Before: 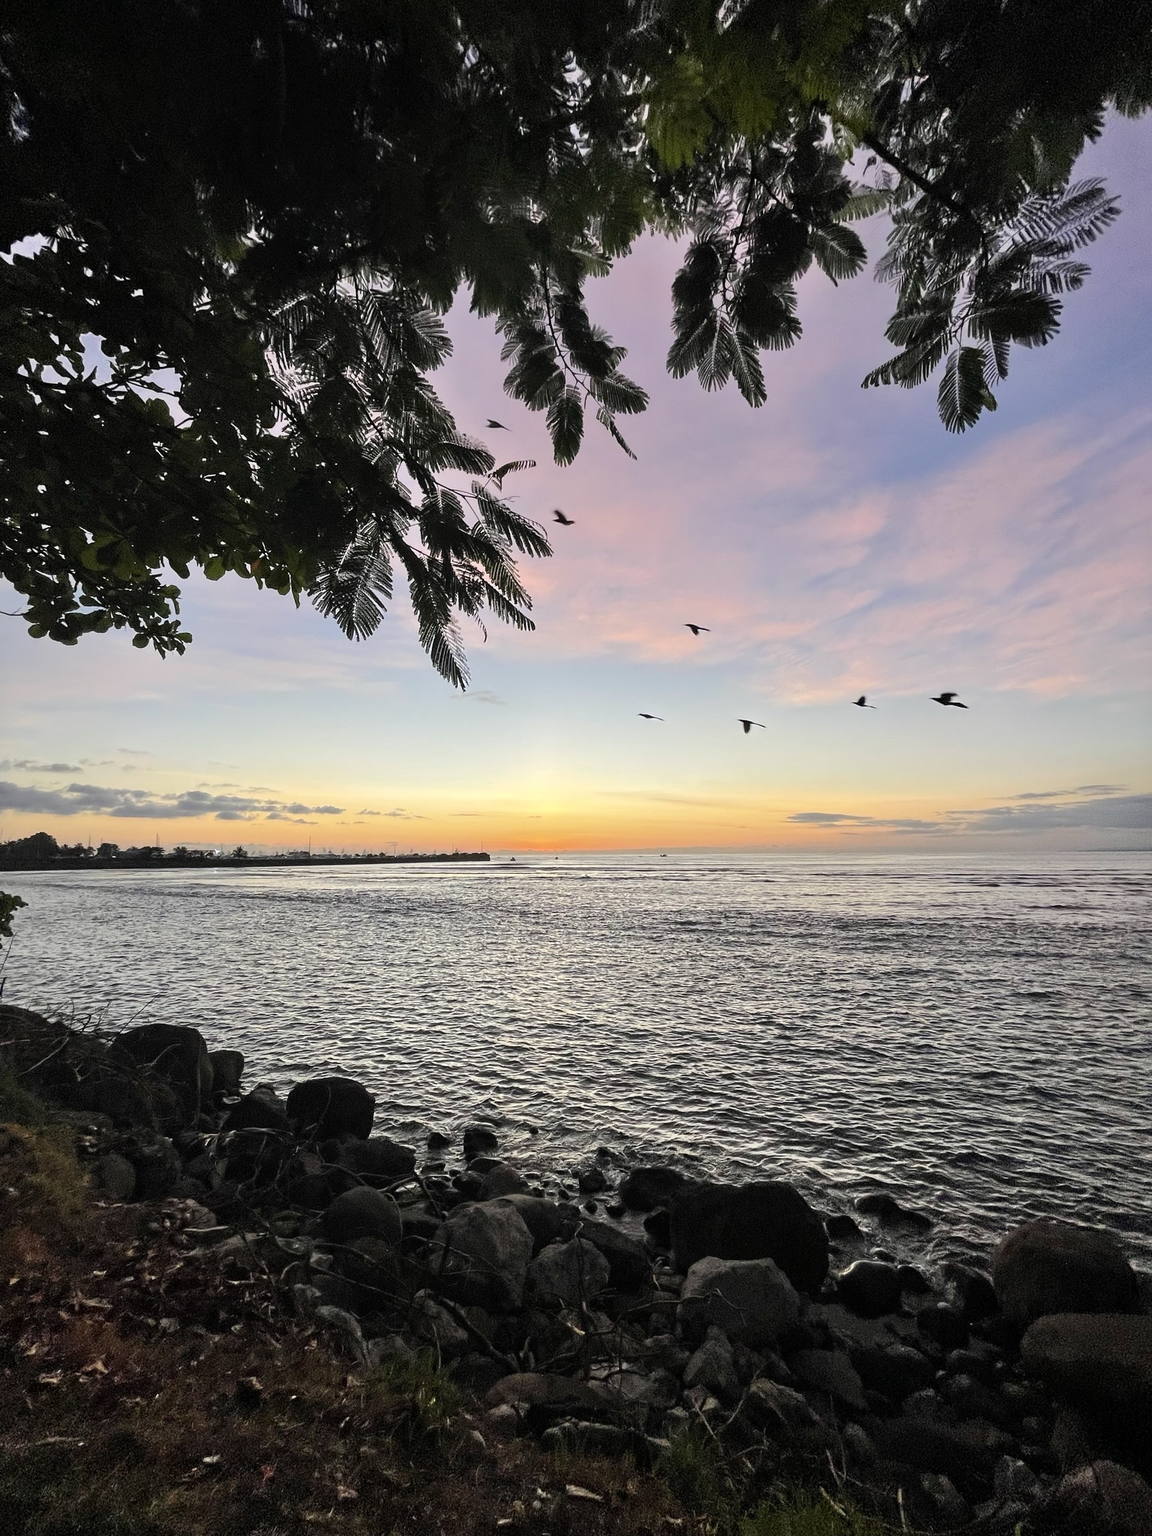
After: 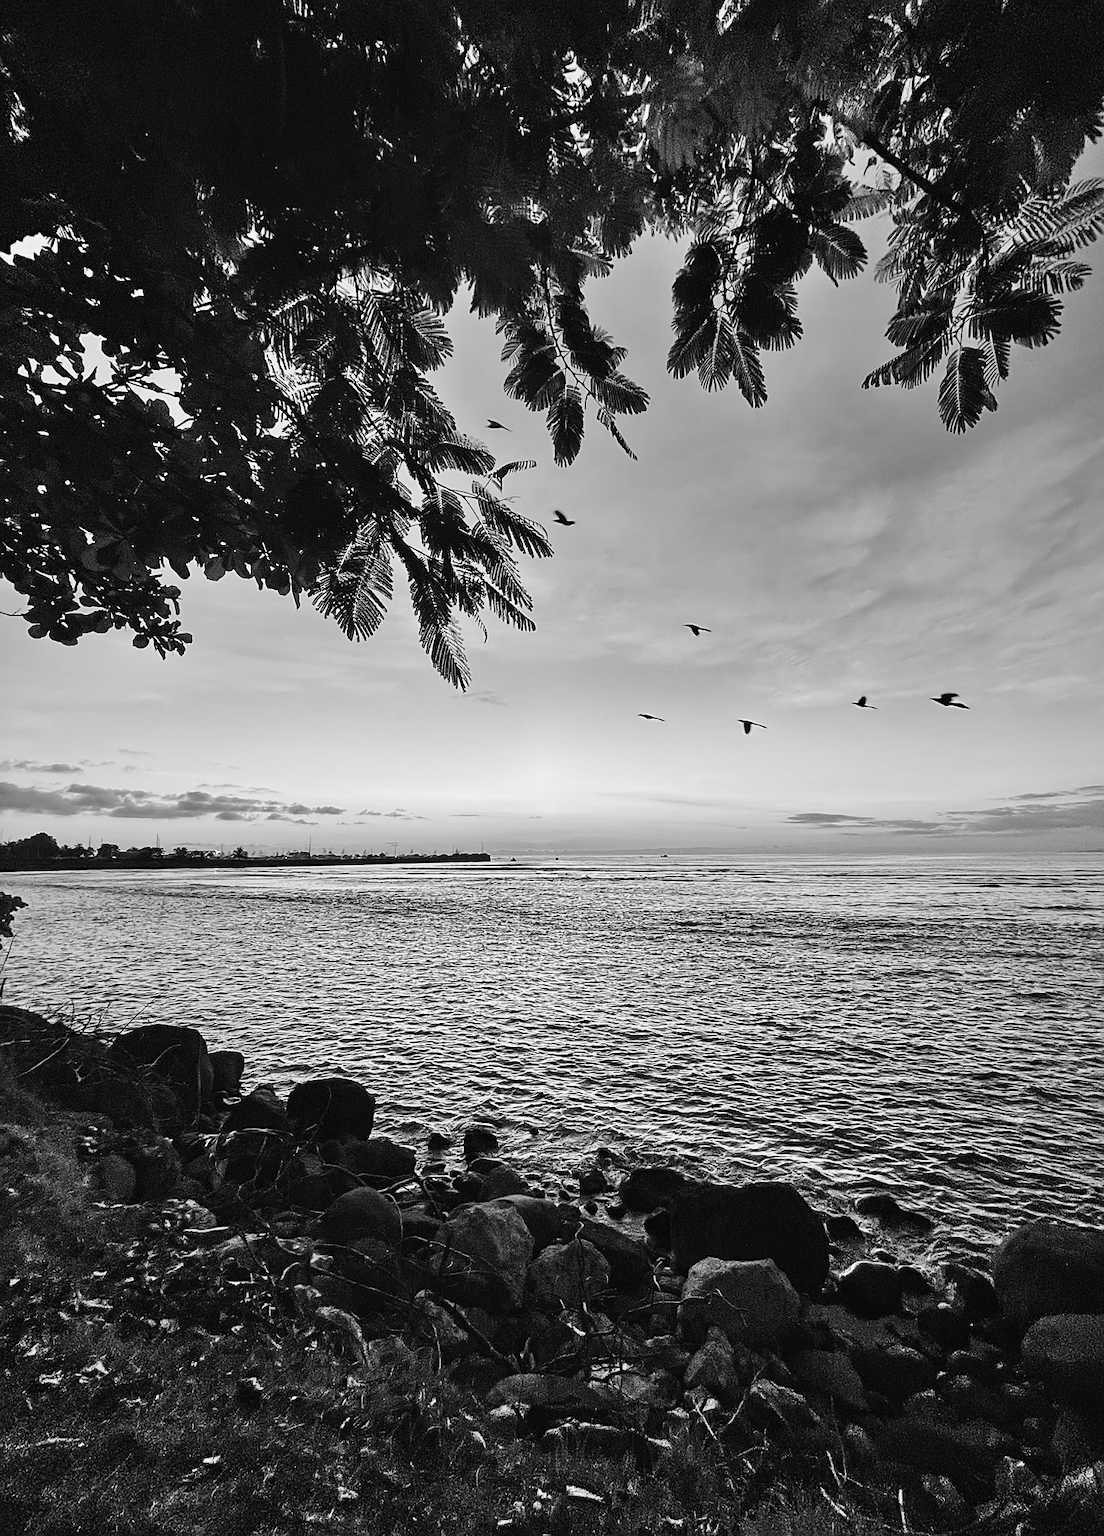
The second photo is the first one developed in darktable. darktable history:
sharpen: on, module defaults
monochrome: a -6.99, b 35.61, size 1.4
crop: right 4.126%, bottom 0.031%
velvia: strength 32%, mid-tones bias 0.2
shadows and highlights: low approximation 0.01, soften with gaussian
tone curve: curves: ch0 [(0, 0.011) (0.139, 0.106) (0.295, 0.271) (0.499, 0.523) (0.739, 0.782) (0.857, 0.879) (1, 0.967)]; ch1 [(0, 0) (0.291, 0.229) (0.394, 0.365) (0.469, 0.456) (0.507, 0.504) (0.527, 0.546) (0.571, 0.614) (0.725, 0.779) (1, 1)]; ch2 [(0, 0) (0.125, 0.089) (0.35, 0.317) (0.437, 0.42) (0.502, 0.499) (0.537, 0.551) (0.613, 0.636) (1, 1)], color space Lab, independent channels, preserve colors none
